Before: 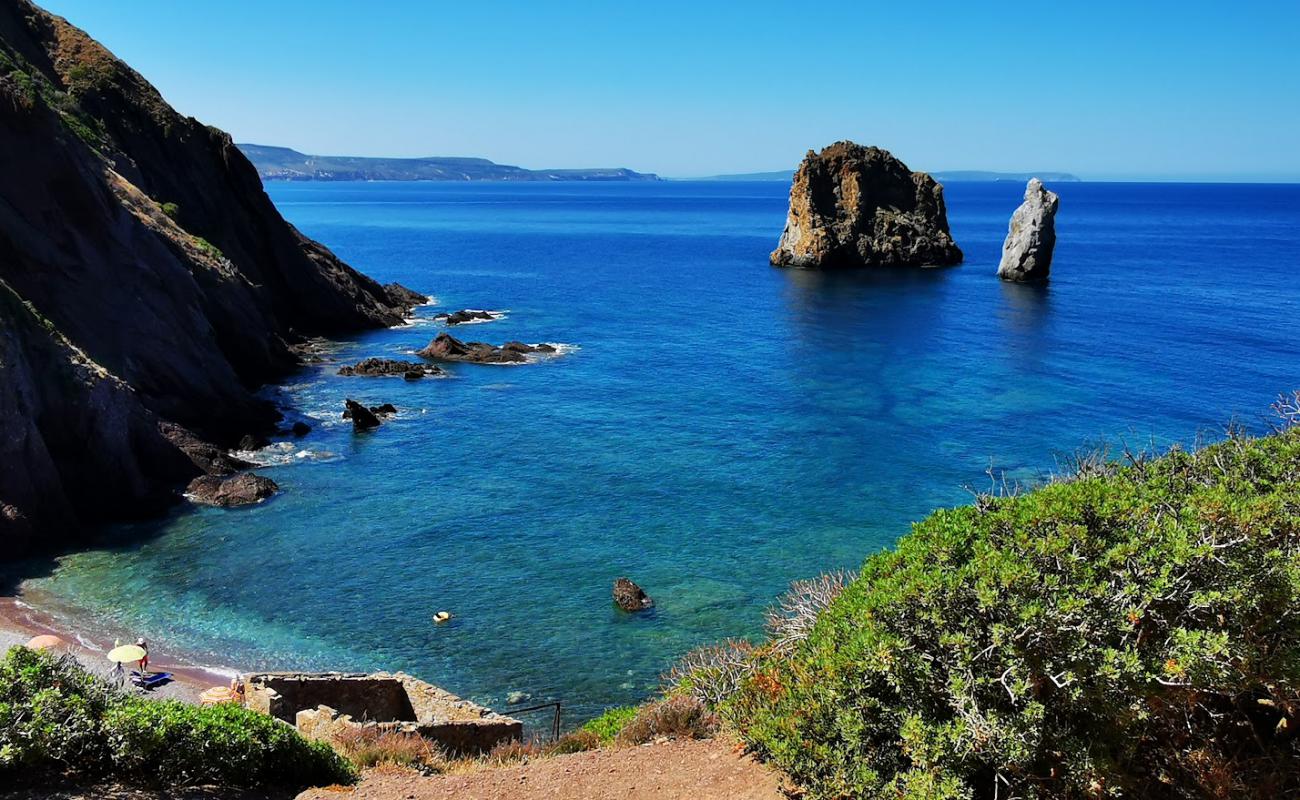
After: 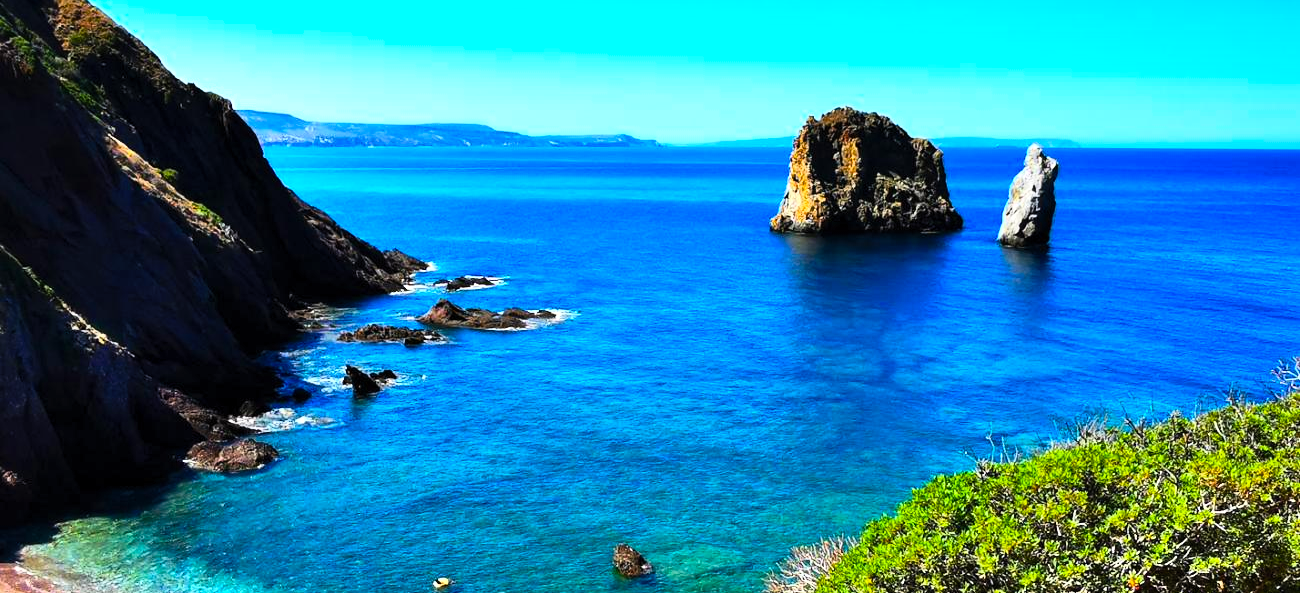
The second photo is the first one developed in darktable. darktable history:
tone equalizer: -8 EV -0.441 EV, -7 EV -0.377 EV, -6 EV -0.295 EV, -5 EV -0.195 EV, -3 EV 0.236 EV, -2 EV 0.341 EV, -1 EV 0.39 EV, +0 EV 0.421 EV, edges refinement/feathering 500, mask exposure compensation -1.57 EV, preserve details no
crop: top 4.324%, bottom 21.526%
contrast brightness saturation: contrast 0.203, brightness 0.16, saturation 0.224
shadows and highlights: shadows -13.26, white point adjustment 3.99, highlights 28.09
color balance rgb: shadows lift › hue 87.72°, perceptual saturation grading › global saturation 29.367%, global vibrance 20%
